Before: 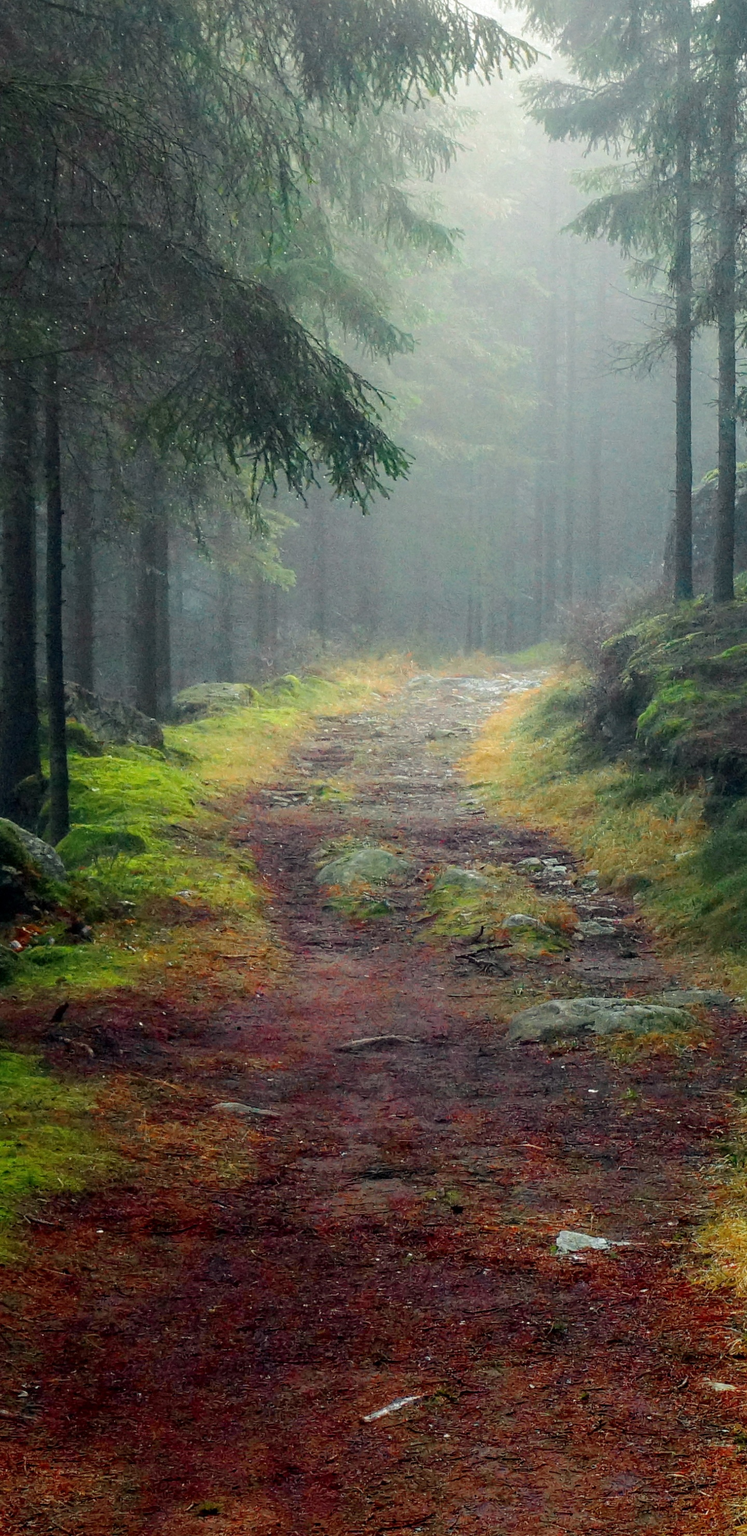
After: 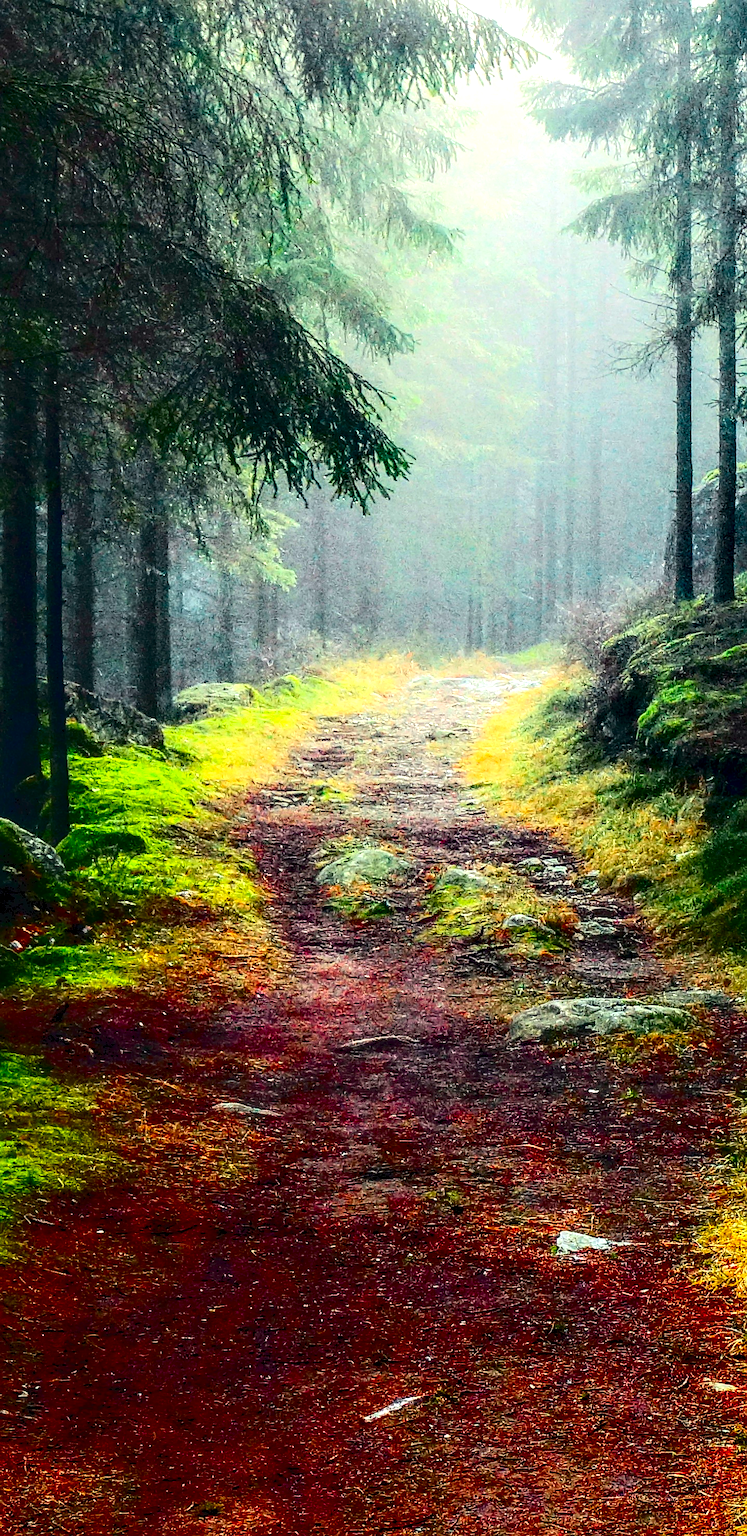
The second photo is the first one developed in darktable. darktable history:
exposure: exposure 0.21 EV, compensate exposure bias true, compensate highlight preservation false
tone curve: curves: ch0 [(0, 0) (0.003, 0.077) (0.011, 0.078) (0.025, 0.078) (0.044, 0.08) (0.069, 0.088) (0.1, 0.102) (0.136, 0.12) (0.177, 0.148) (0.224, 0.191) (0.277, 0.261) (0.335, 0.335) (0.399, 0.419) (0.468, 0.522) (0.543, 0.611) (0.623, 0.702) (0.709, 0.779) (0.801, 0.855) (0.898, 0.918) (1, 1)], color space Lab, independent channels, preserve colors none
contrast brightness saturation: contrast 0.258, brightness 0.019, saturation 0.866
sharpen: on, module defaults
local contrast: highlights 60%, shadows 64%, detail 160%
